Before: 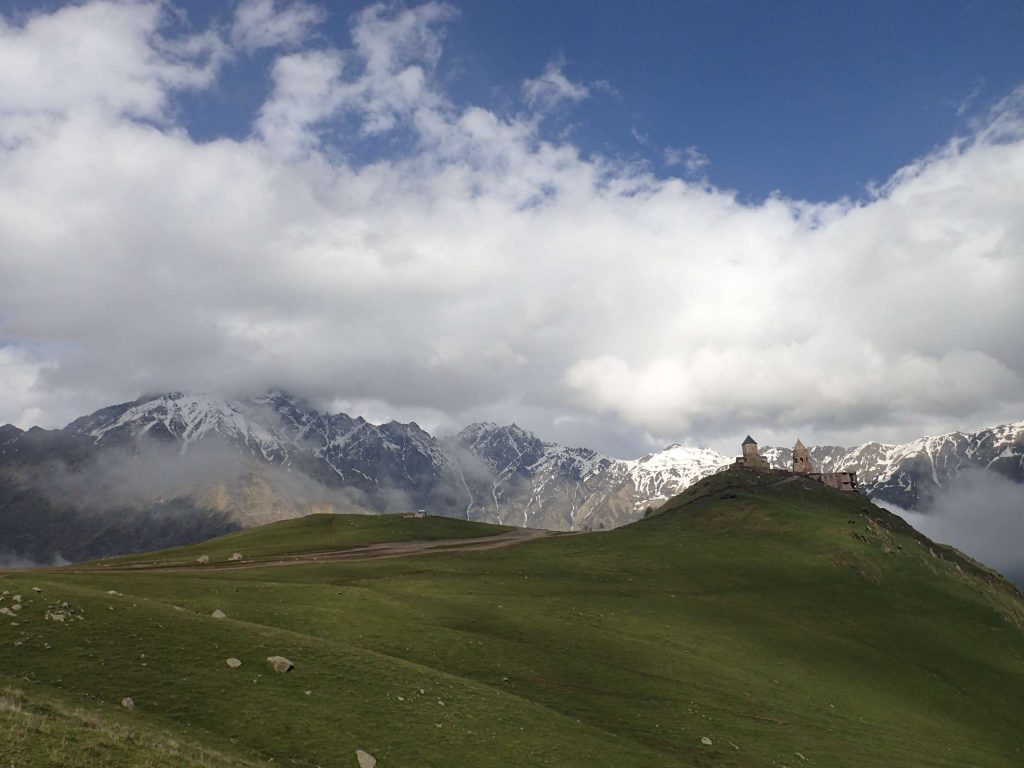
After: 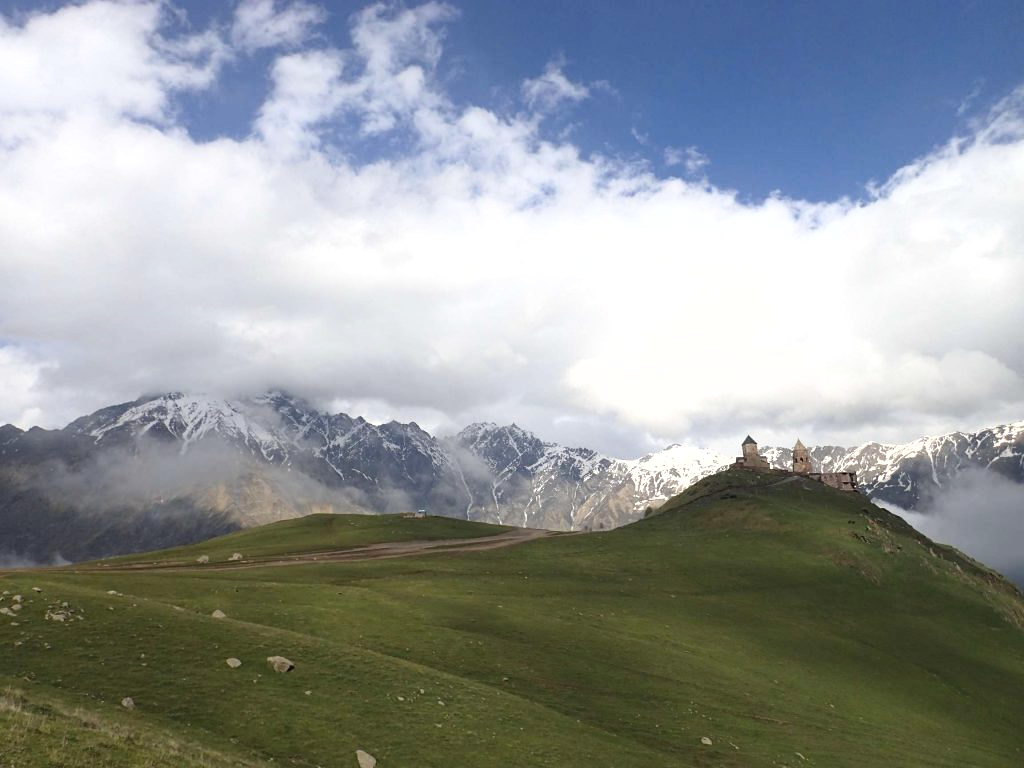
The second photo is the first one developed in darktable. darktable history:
shadows and highlights: shadows -0.99, highlights 40.95
exposure: exposure 0.476 EV, compensate highlight preservation false
